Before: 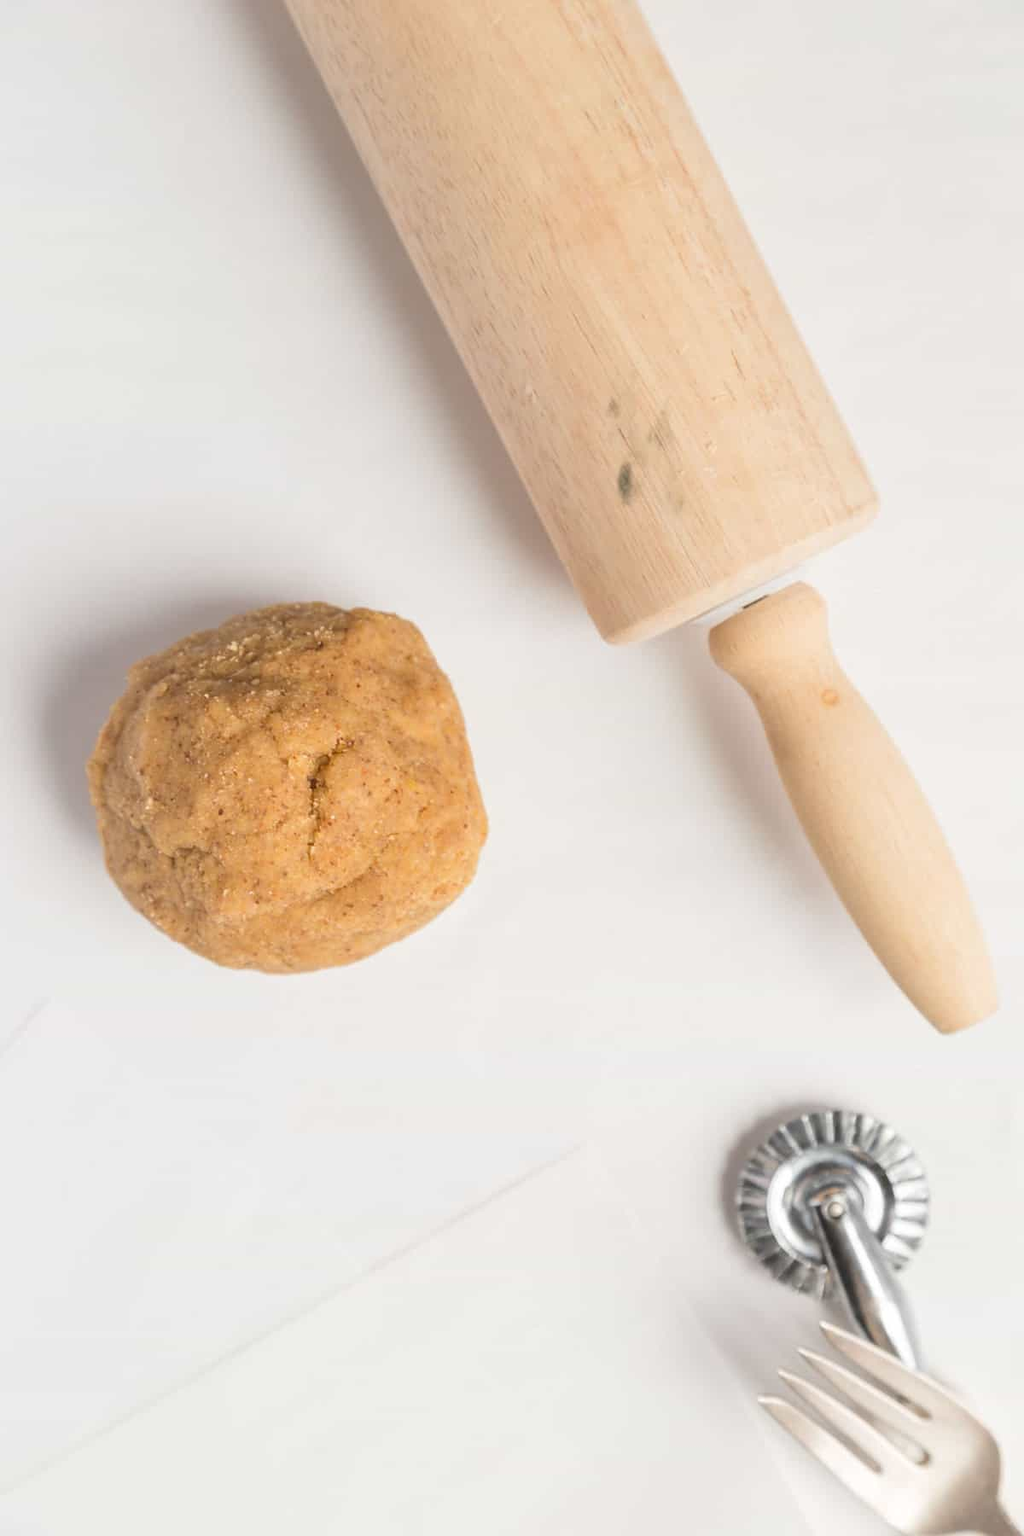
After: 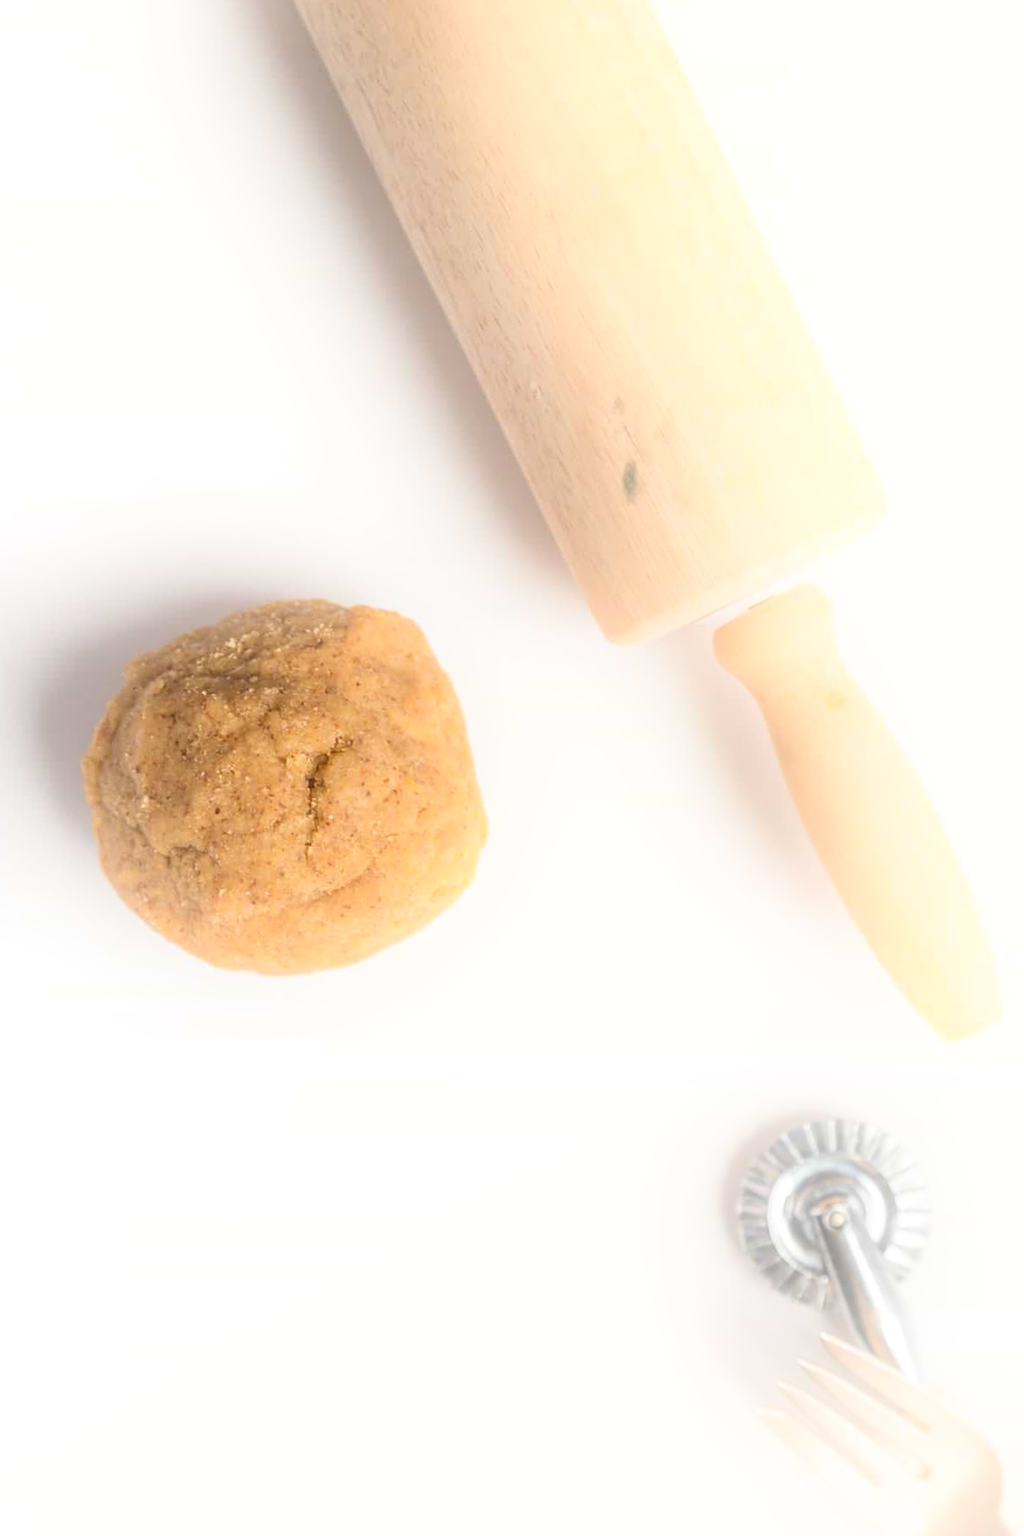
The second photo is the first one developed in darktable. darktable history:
crop and rotate: angle -0.5°
bloom: on, module defaults
local contrast: detail 130%
